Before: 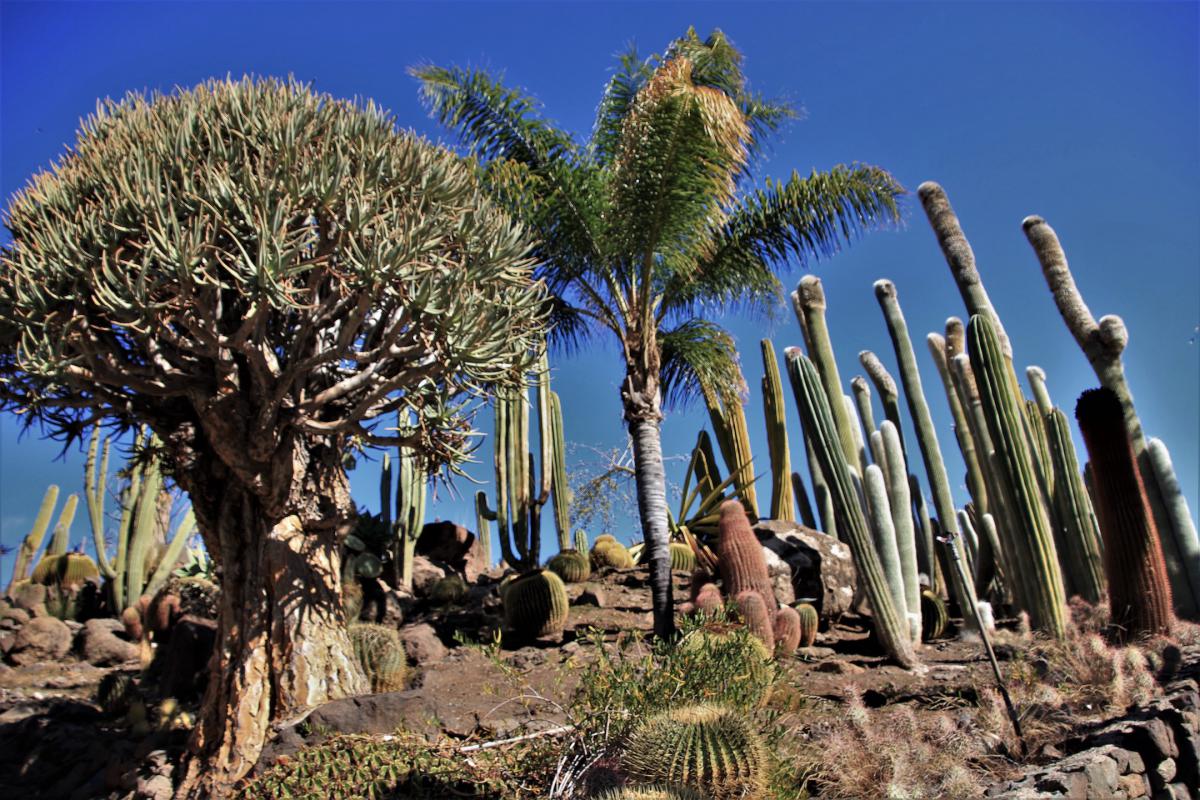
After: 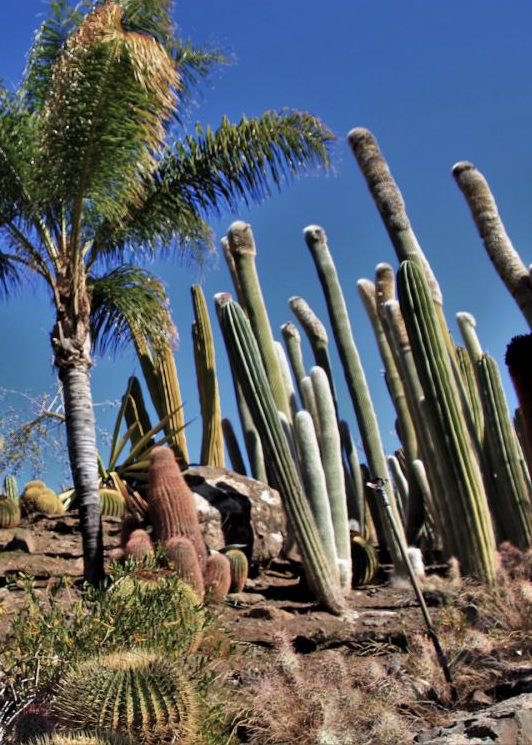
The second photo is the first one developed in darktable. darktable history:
crop: left 47.559%, top 6.763%, right 8.064%
